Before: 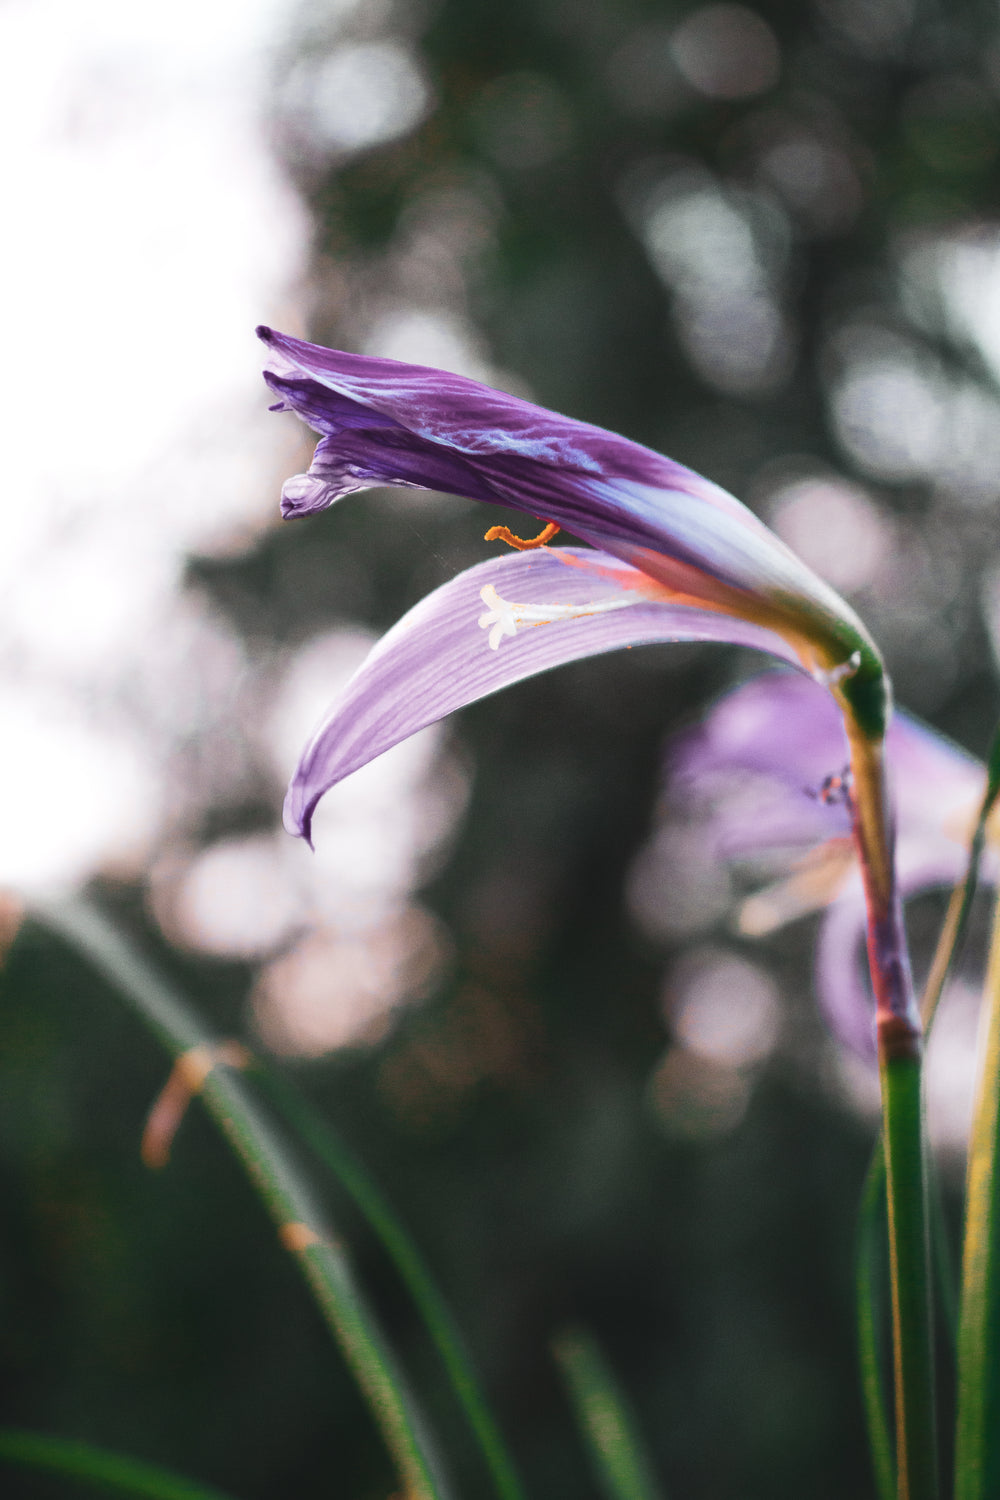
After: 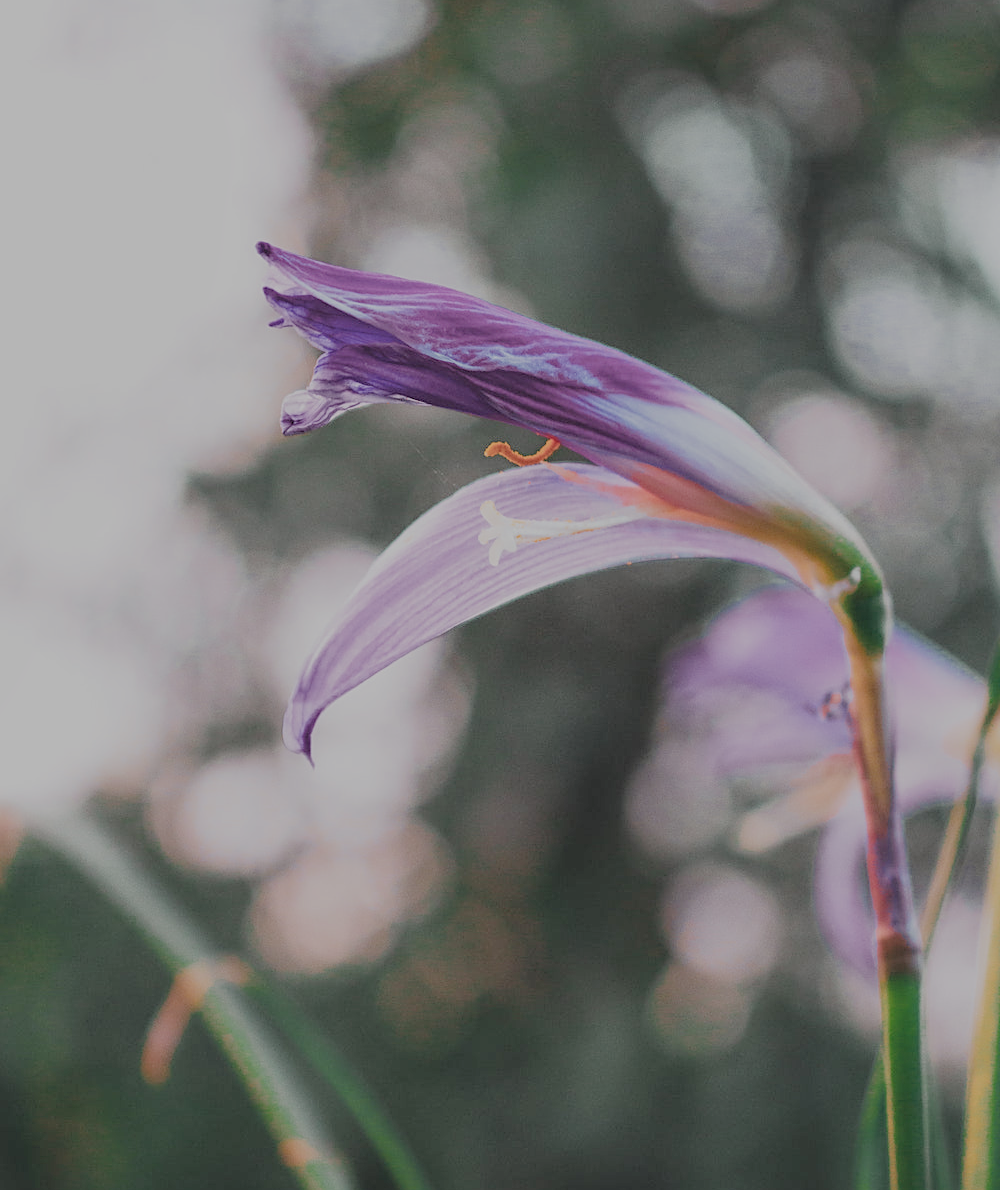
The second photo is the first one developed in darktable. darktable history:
exposure: exposure 0.583 EV, compensate highlight preservation false
filmic rgb: black relative exposure -8 EV, white relative exposure 8.01 EV, target black luminance 0%, hardness 2.44, latitude 75.87%, contrast 0.548, shadows ↔ highlights balance 0.007%
crop and rotate: top 5.66%, bottom 14.952%
sharpen: on, module defaults
local contrast: highlights 100%, shadows 102%, detail 119%, midtone range 0.2
